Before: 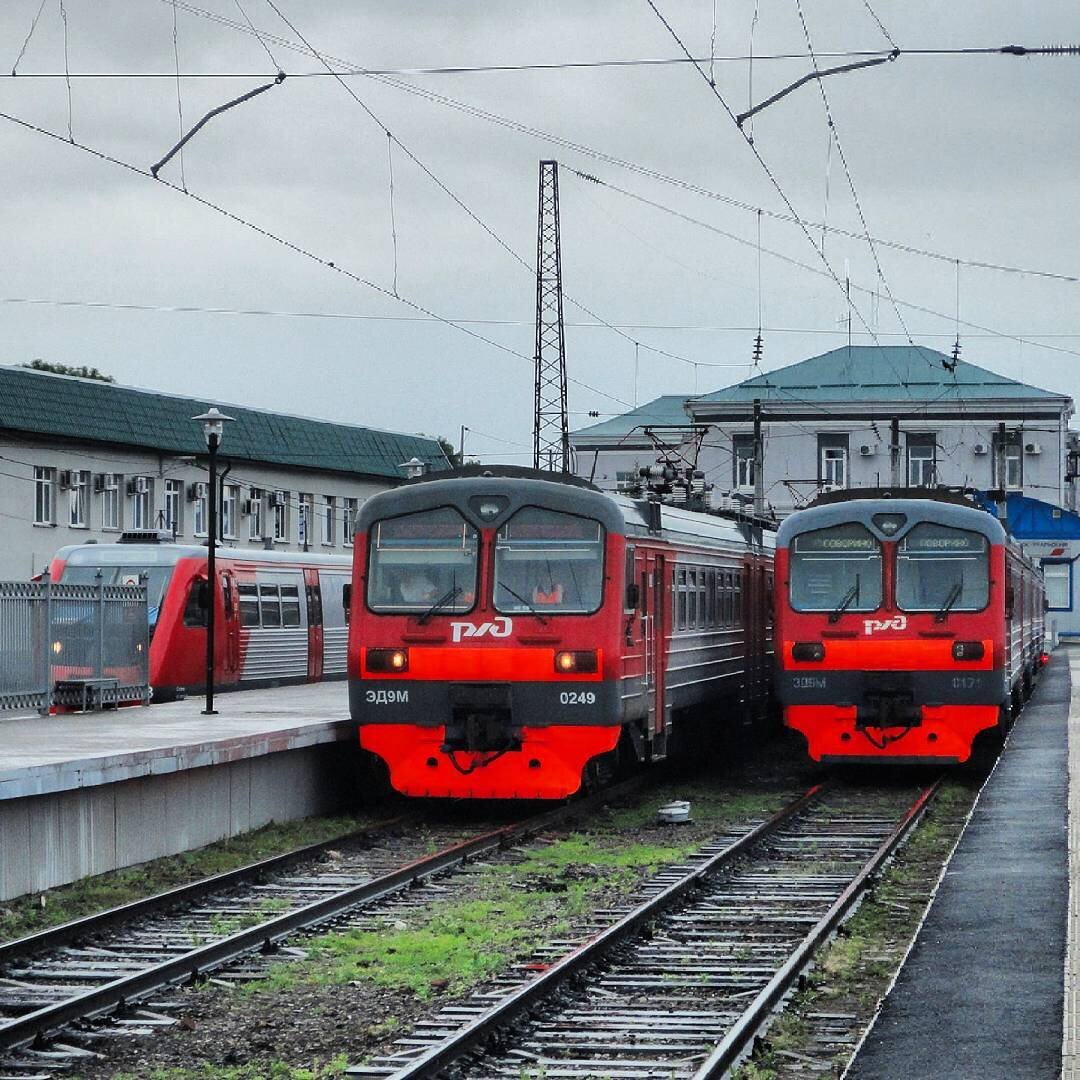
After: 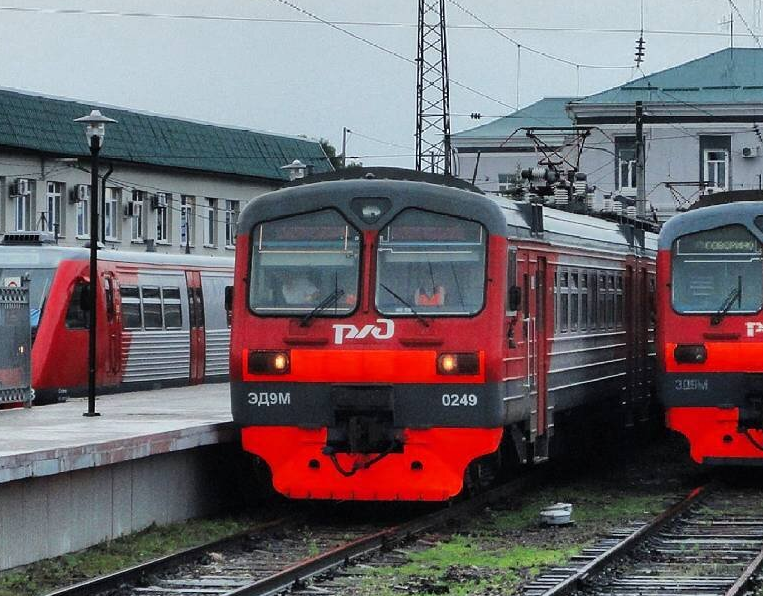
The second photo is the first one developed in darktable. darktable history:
crop: left 11.002%, top 27.627%, right 18.285%, bottom 17.157%
